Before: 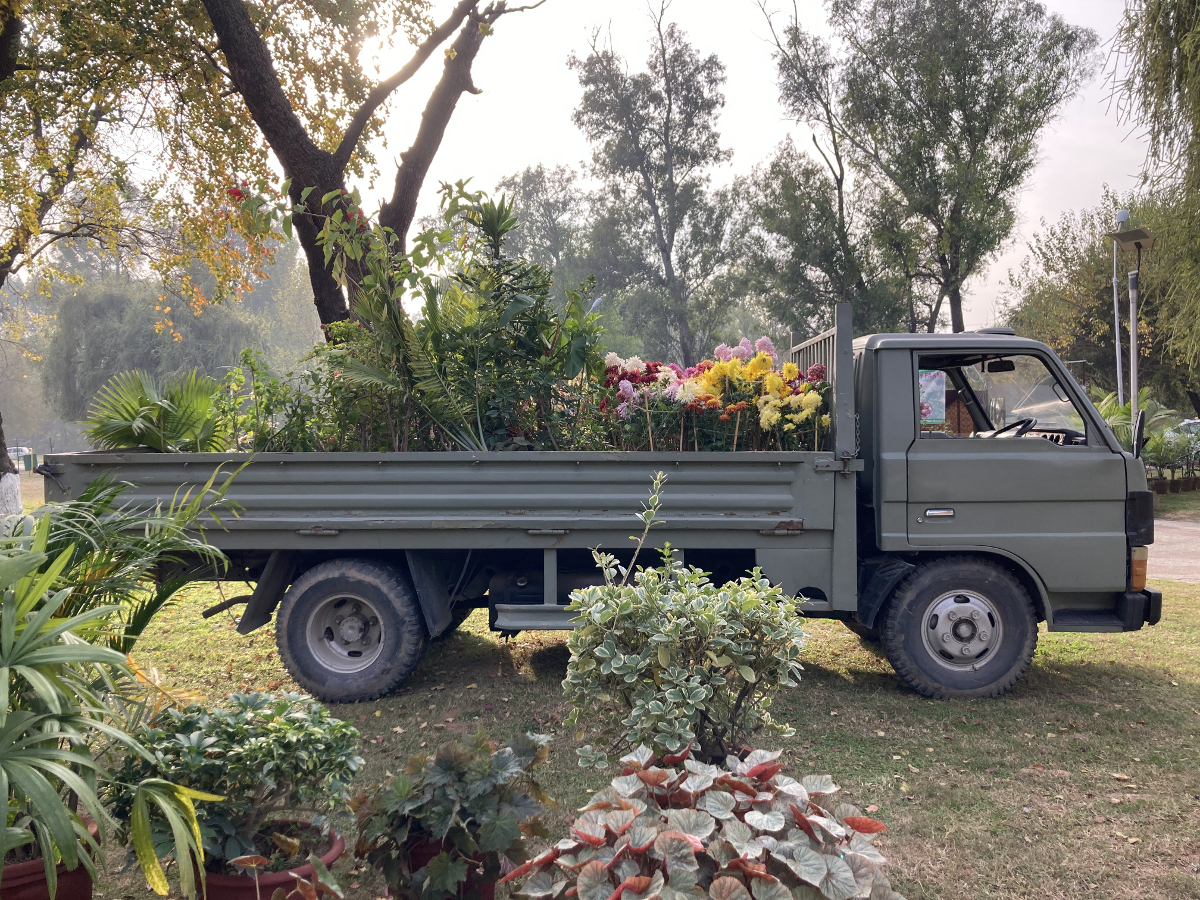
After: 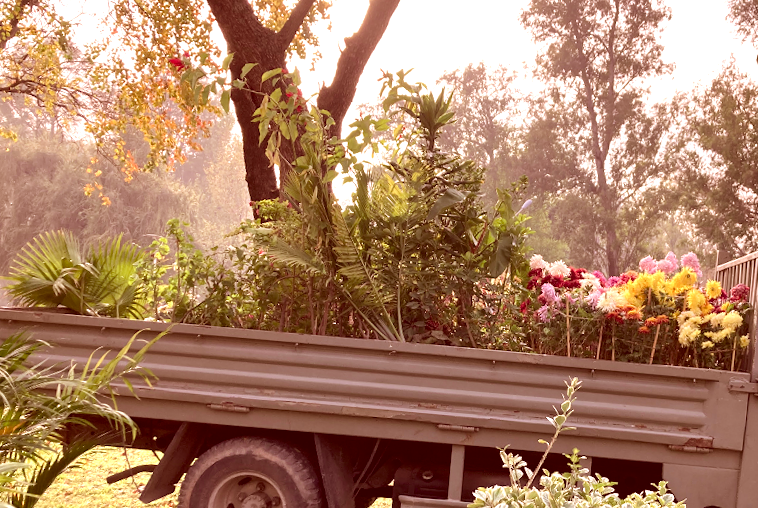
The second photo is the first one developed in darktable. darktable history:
color balance rgb: shadows lift › chroma 0.95%, shadows lift › hue 115.2°, perceptual saturation grading › global saturation 0.891%, perceptual saturation grading › mid-tones 11.848%
velvia: strength 14.79%
crop and rotate: angle -5.06°, left 2.04%, top 6.613%, right 27.588%, bottom 30.425%
exposure: exposure 0.602 EV, compensate highlight preservation false
color correction: highlights a* 9.4, highlights b* 8.47, shadows a* 39.51, shadows b* 39.24, saturation 0.768
